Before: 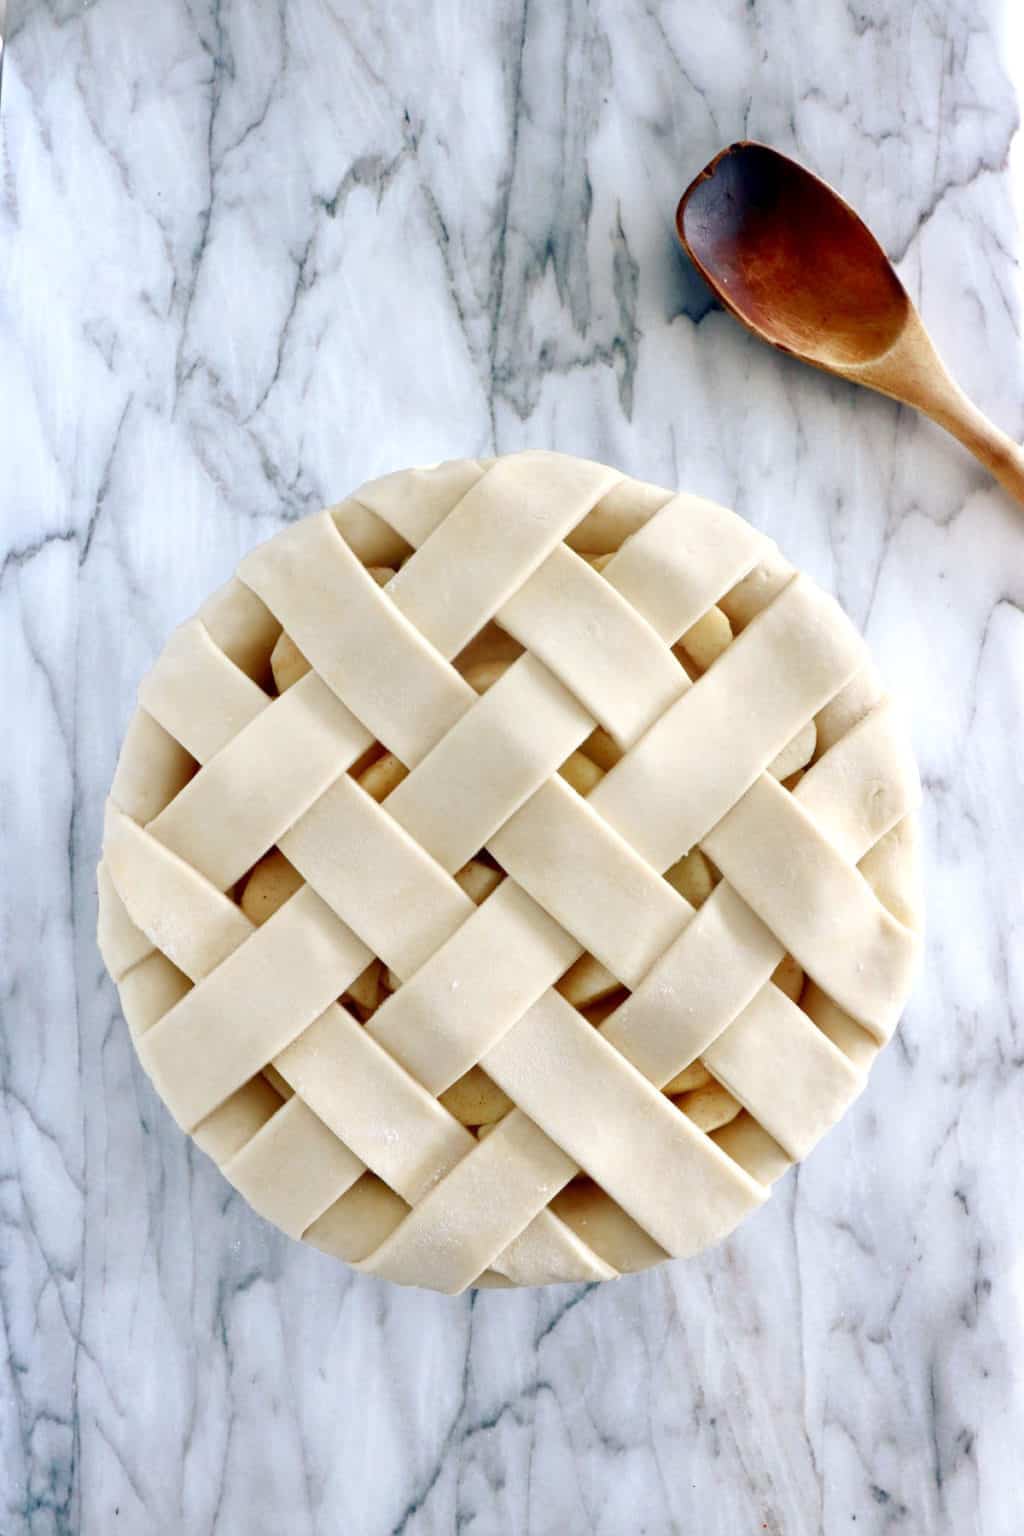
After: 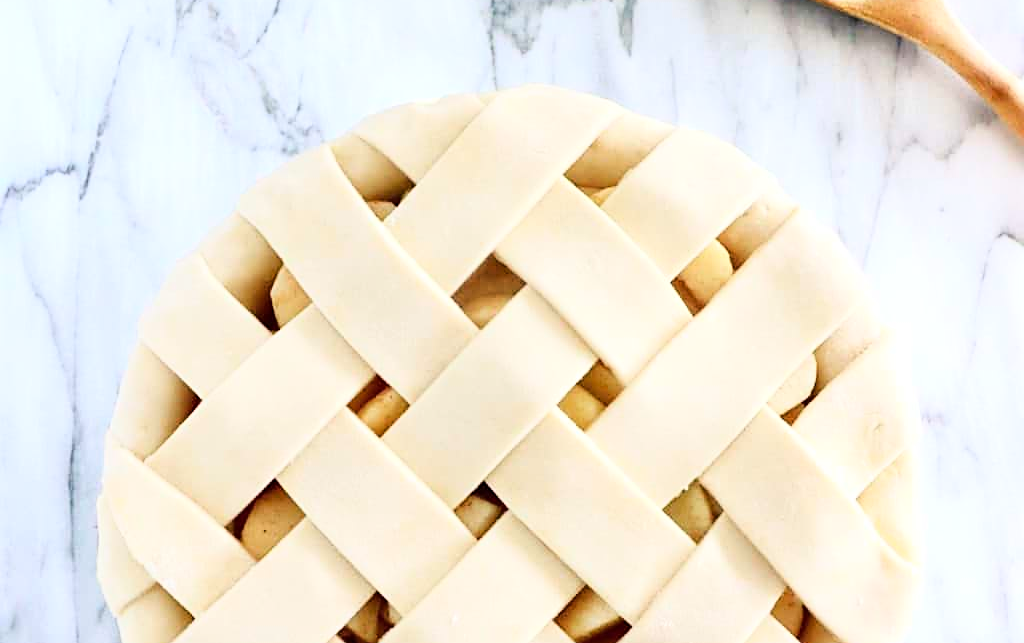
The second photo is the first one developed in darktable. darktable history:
crop and rotate: top 23.84%, bottom 34.294%
sharpen: on, module defaults
base curve: curves: ch0 [(0, 0) (0.028, 0.03) (0.121, 0.232) (0.46, 0.748) (0.859, 0.968) (1, 1)]
